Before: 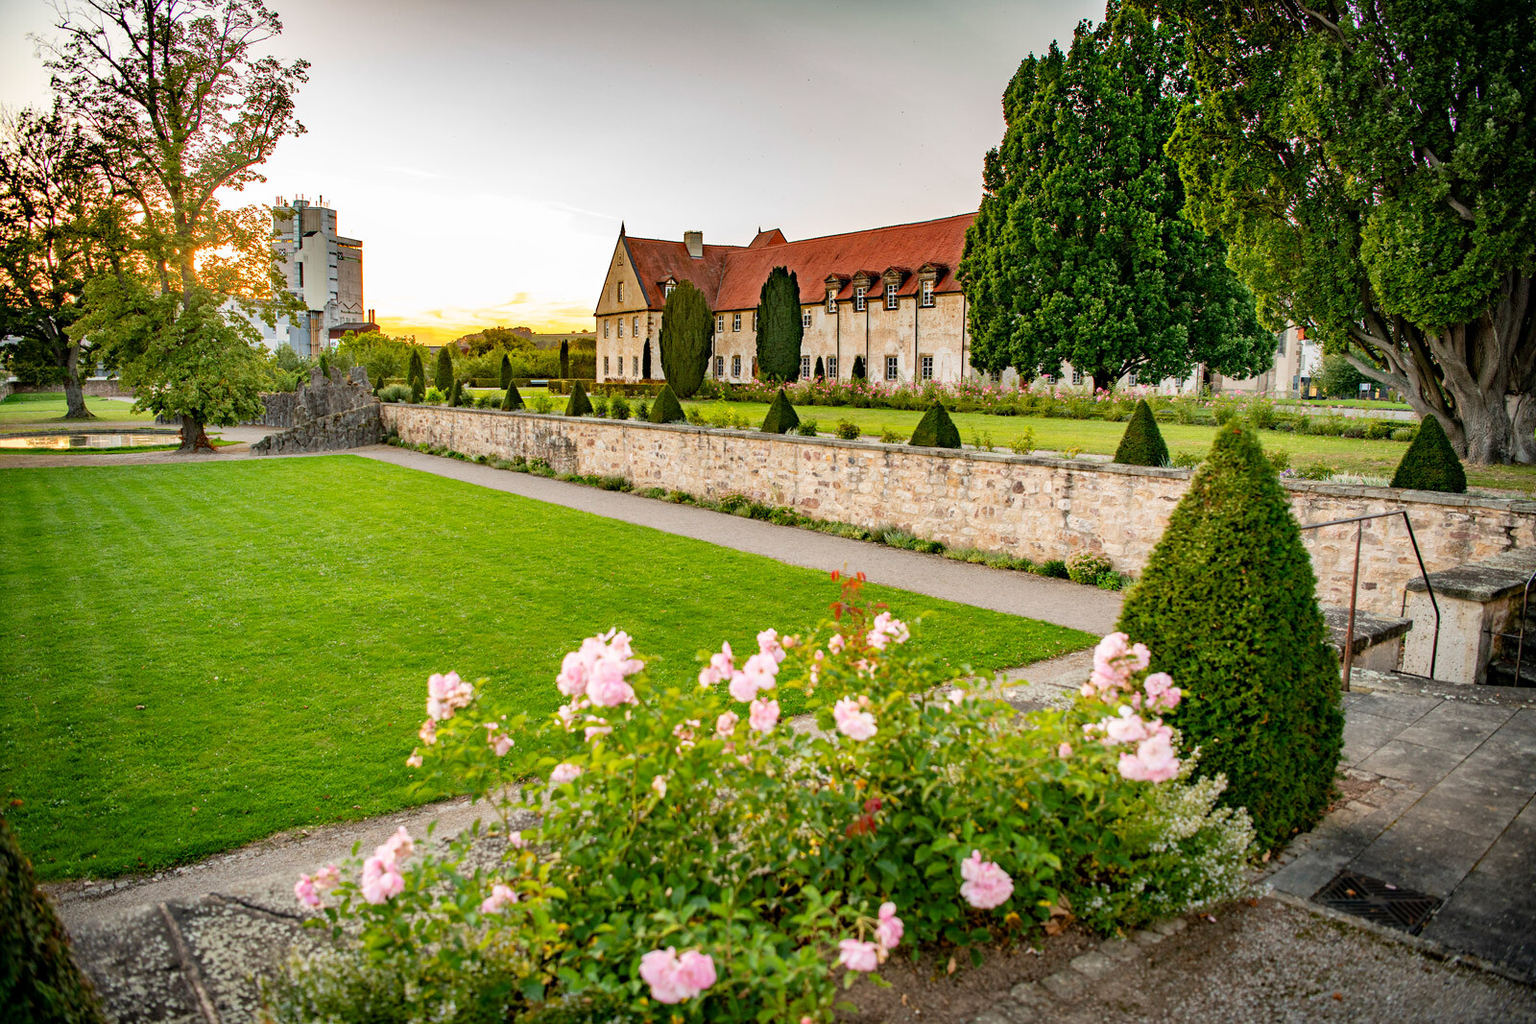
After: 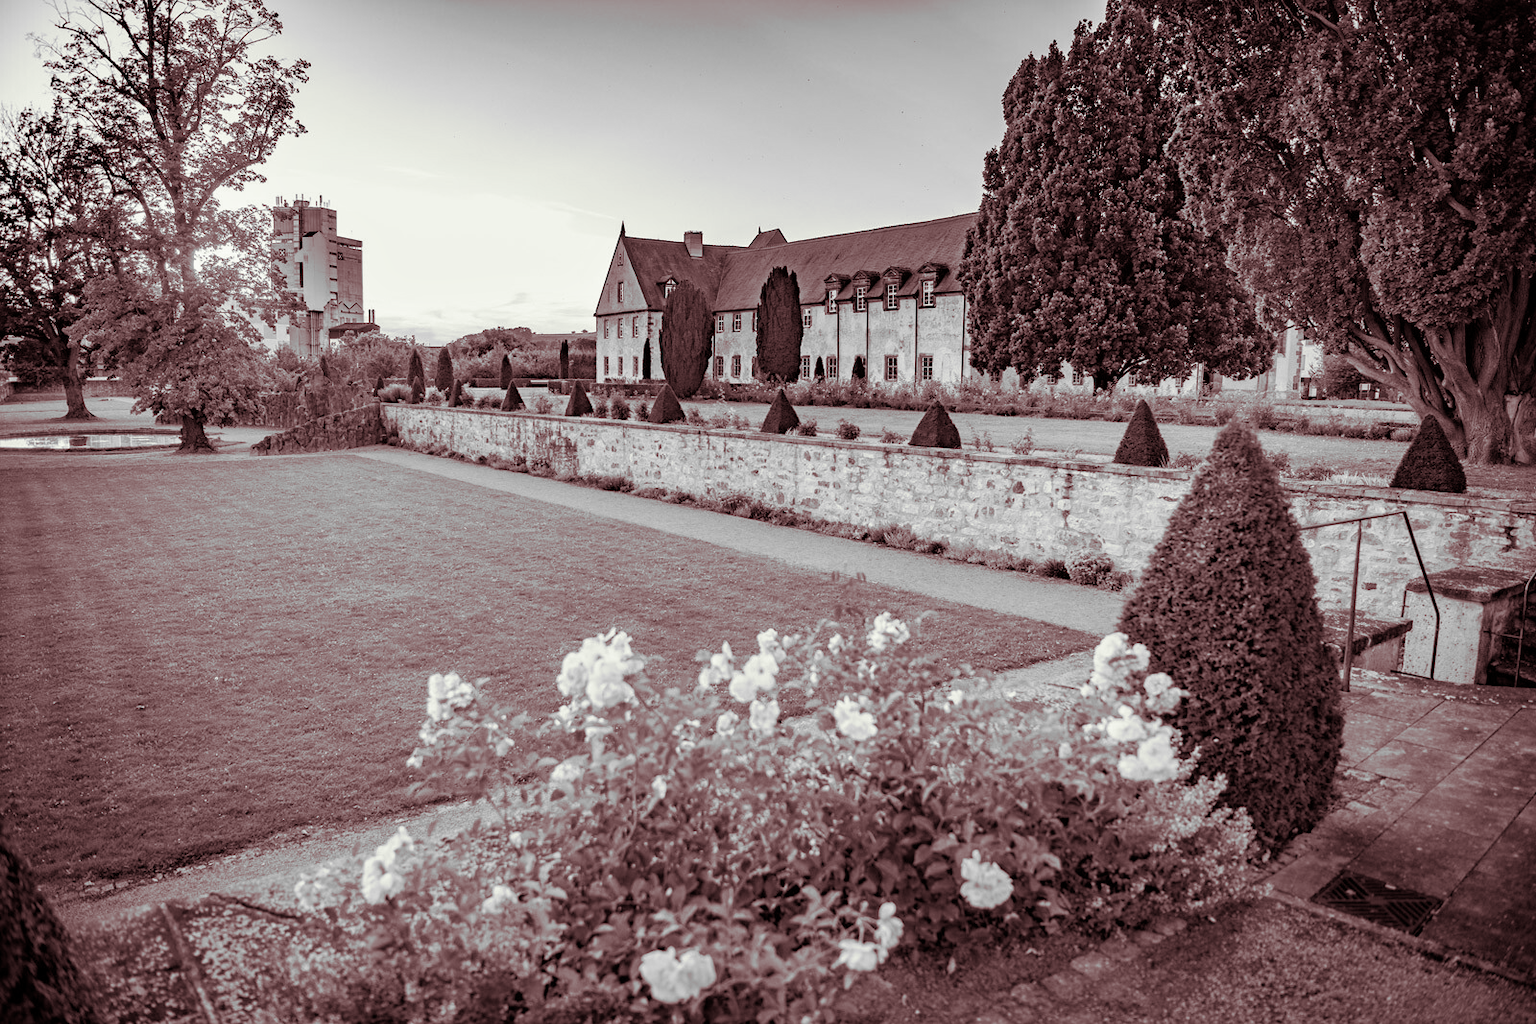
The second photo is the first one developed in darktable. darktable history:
split-toning: on, module defaults
monochrome: a 30.25, b 92.03
